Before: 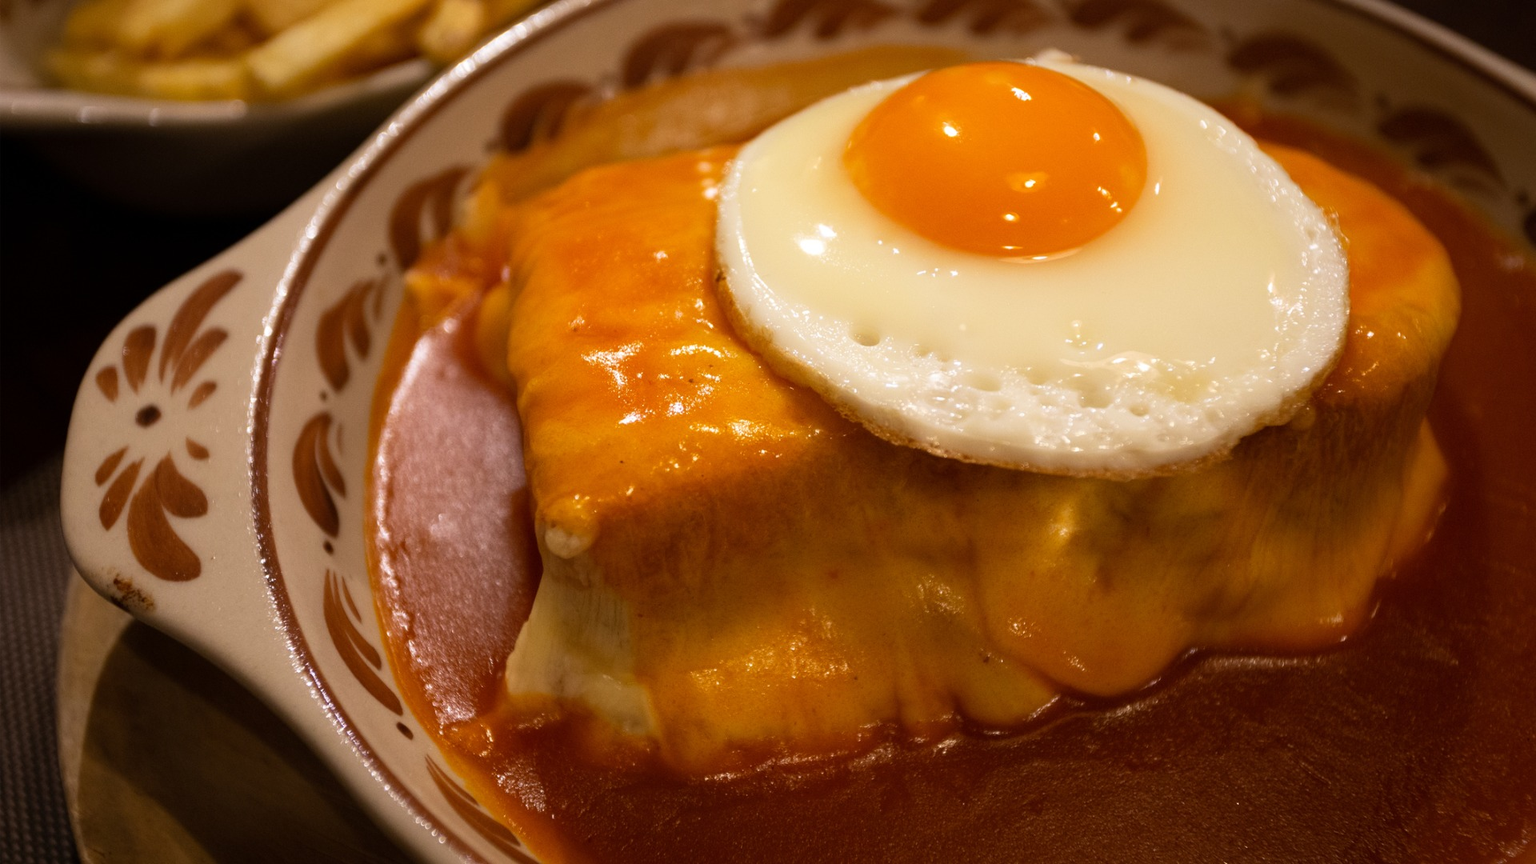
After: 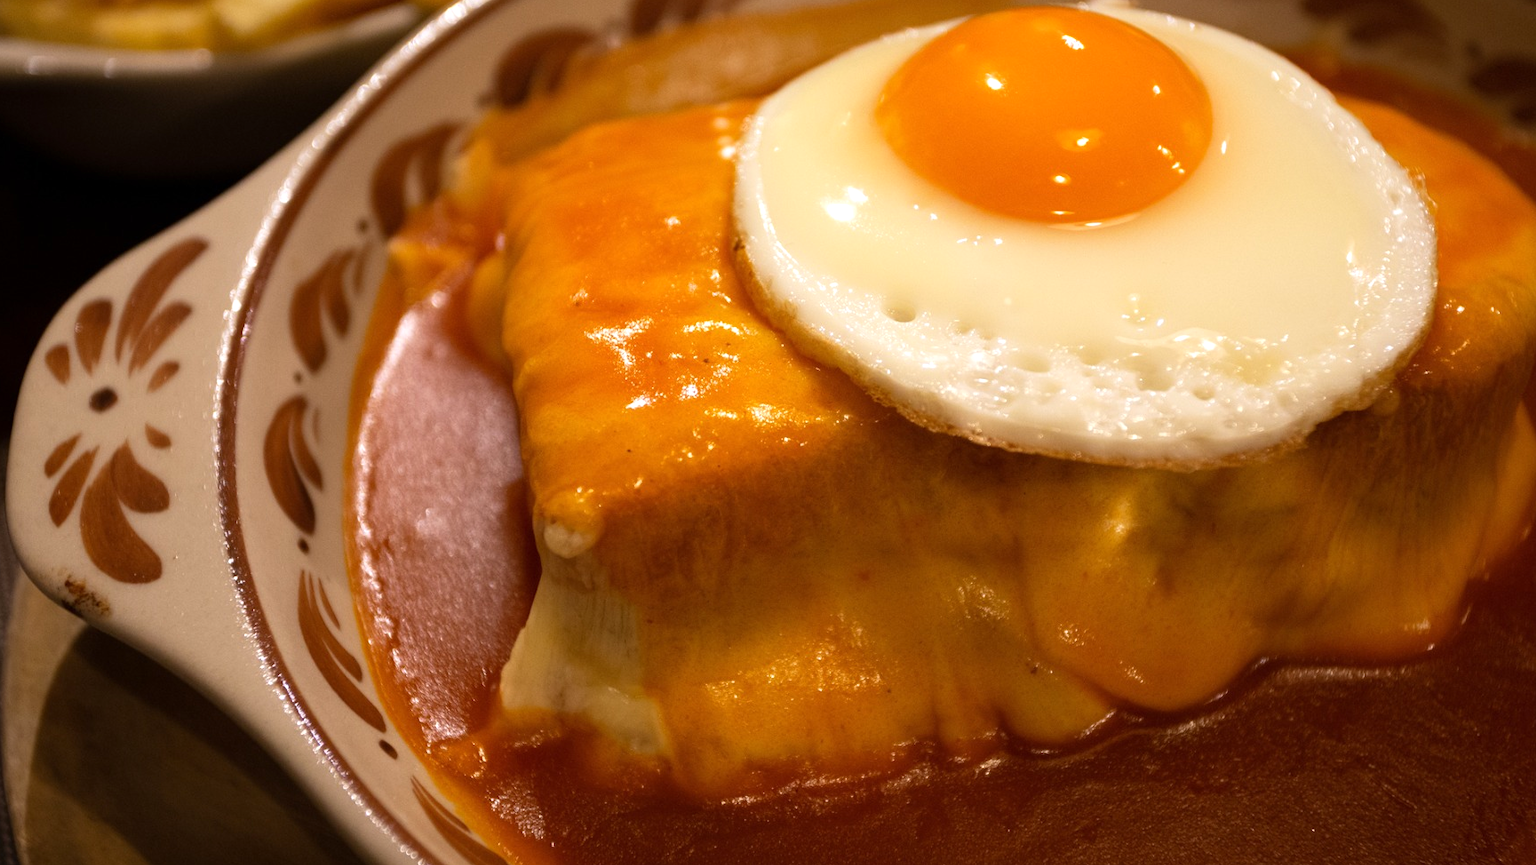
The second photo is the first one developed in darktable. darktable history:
crop: left 3.642%, top 6.488%, right 6.279%, bottom 3.245%
exposure: exposure 0.223 EV, compensate exposure bias true, compensate highlight preservation false
